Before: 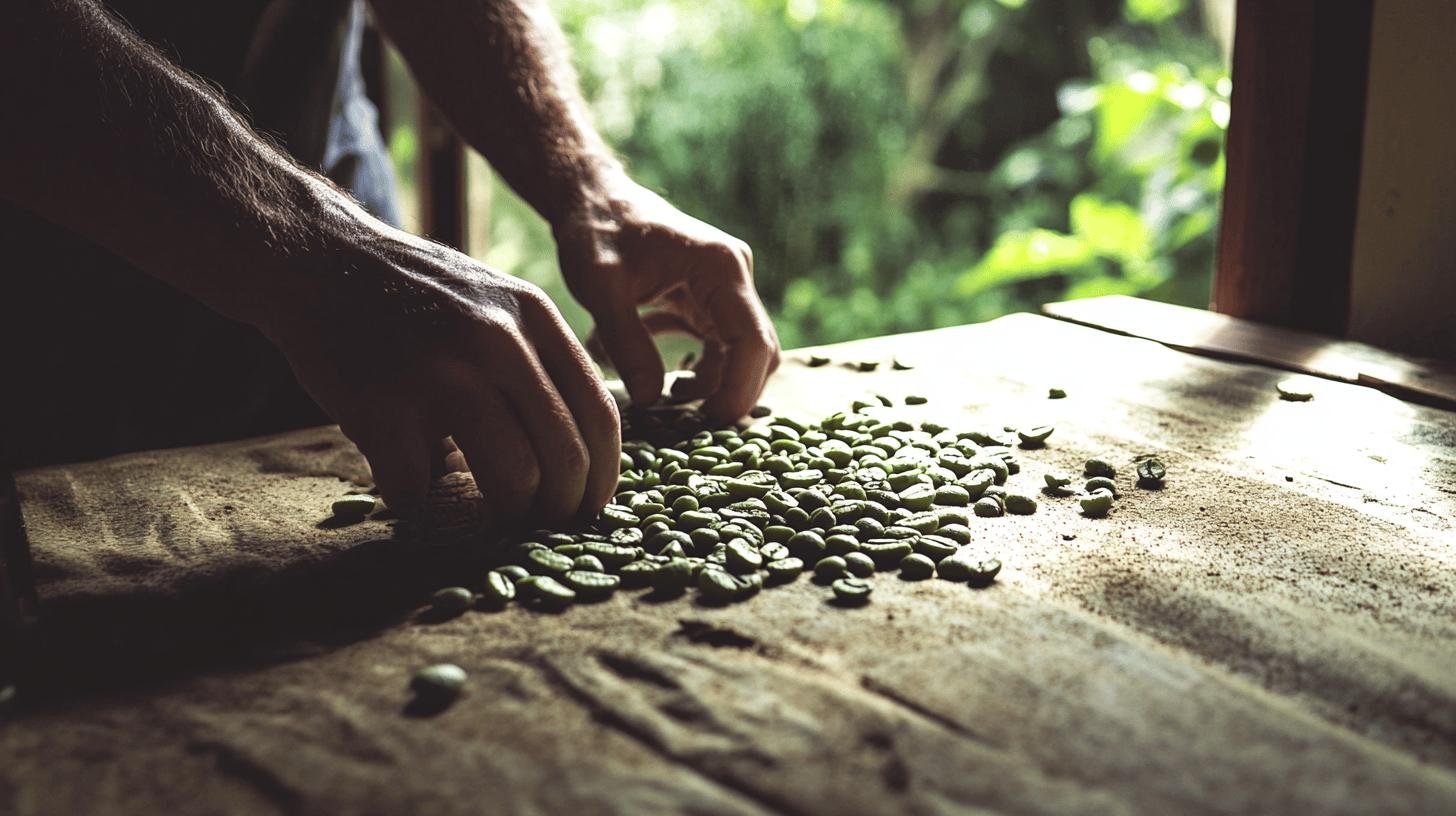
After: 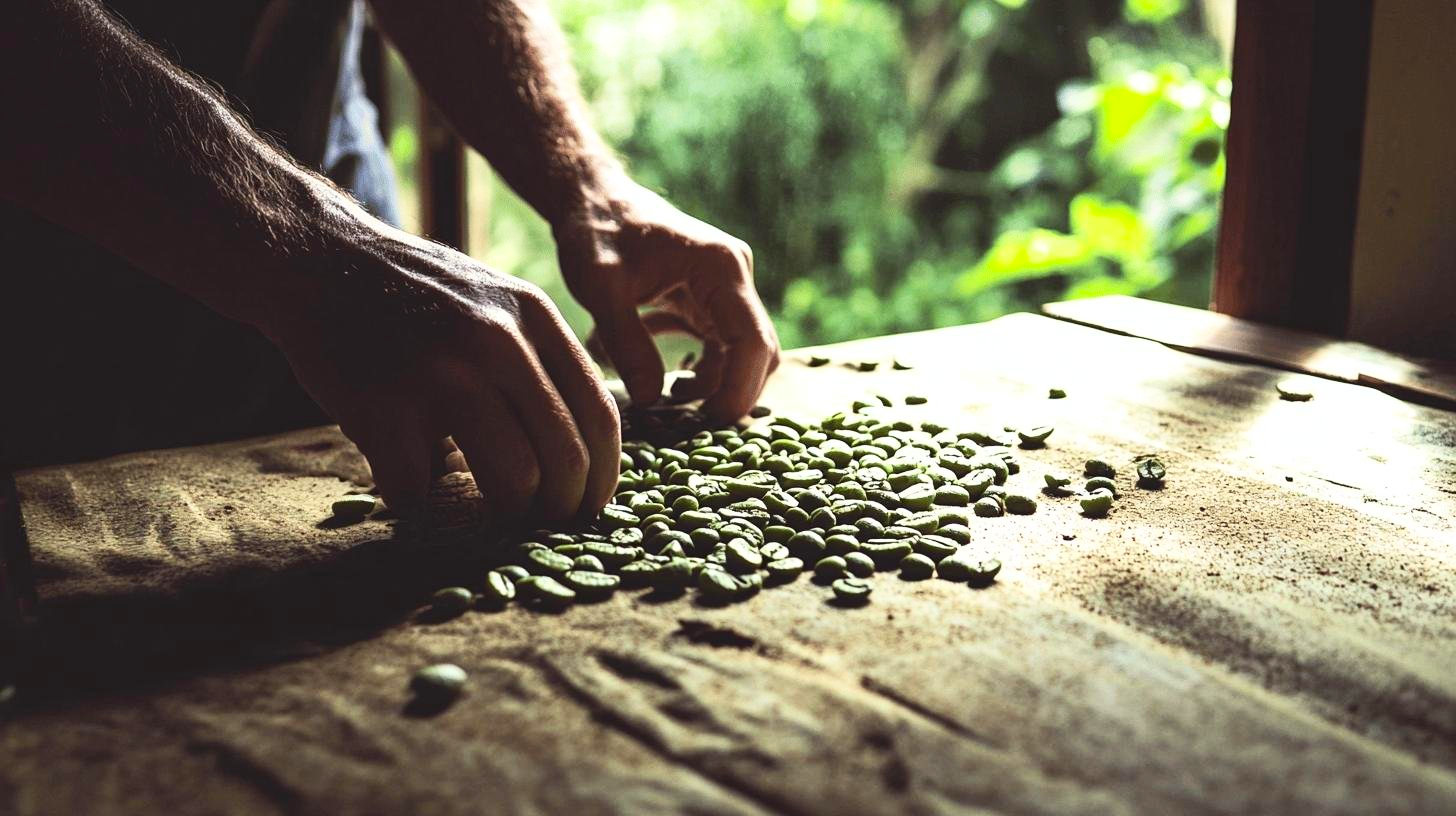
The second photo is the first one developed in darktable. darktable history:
contrast brightness saturation: contrast 0.232, brightness 0.107, saturation 0.288
